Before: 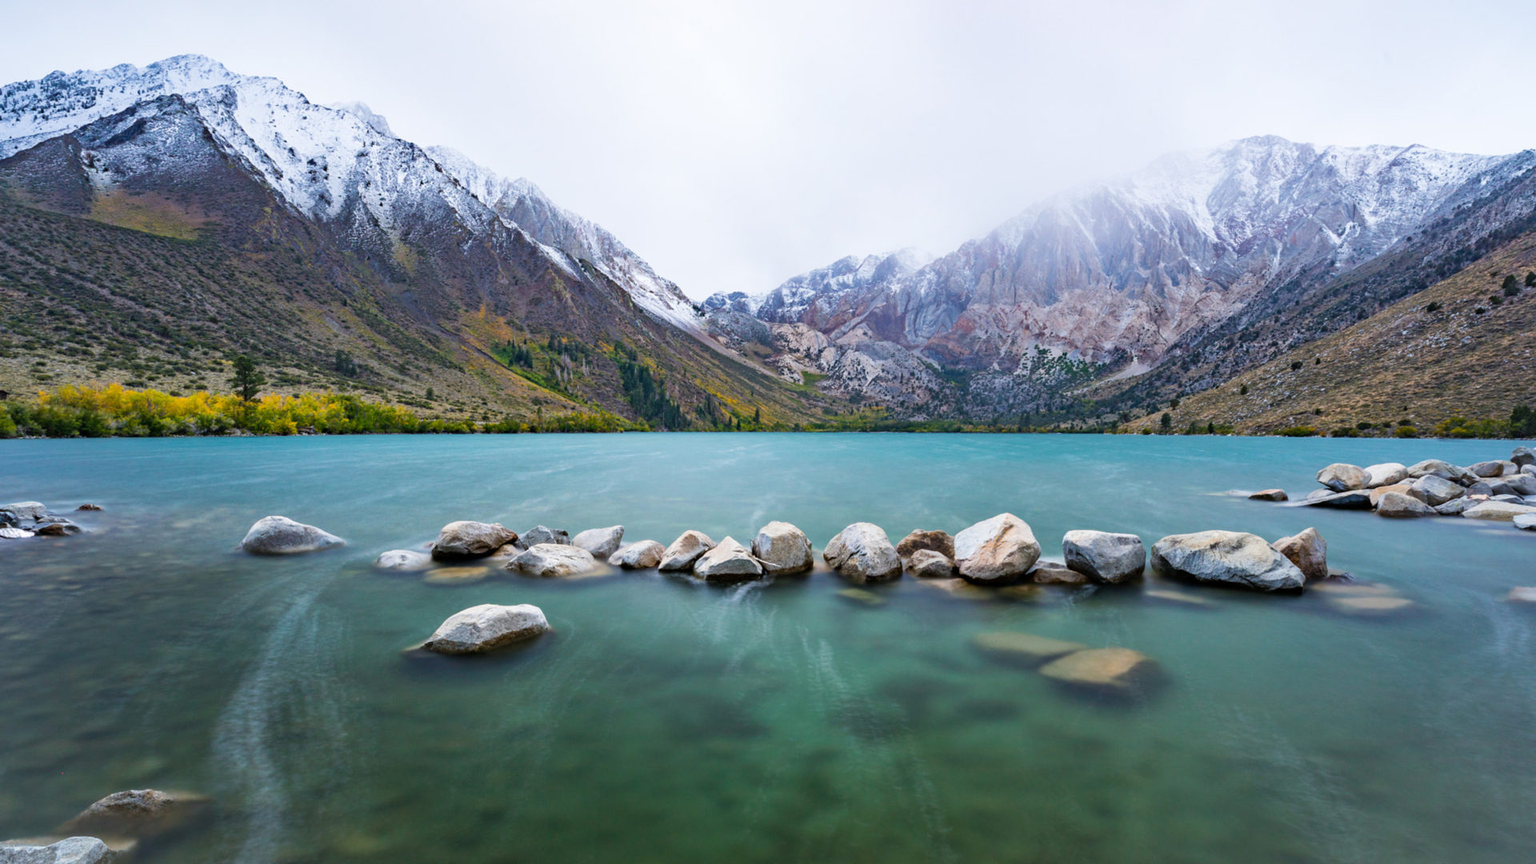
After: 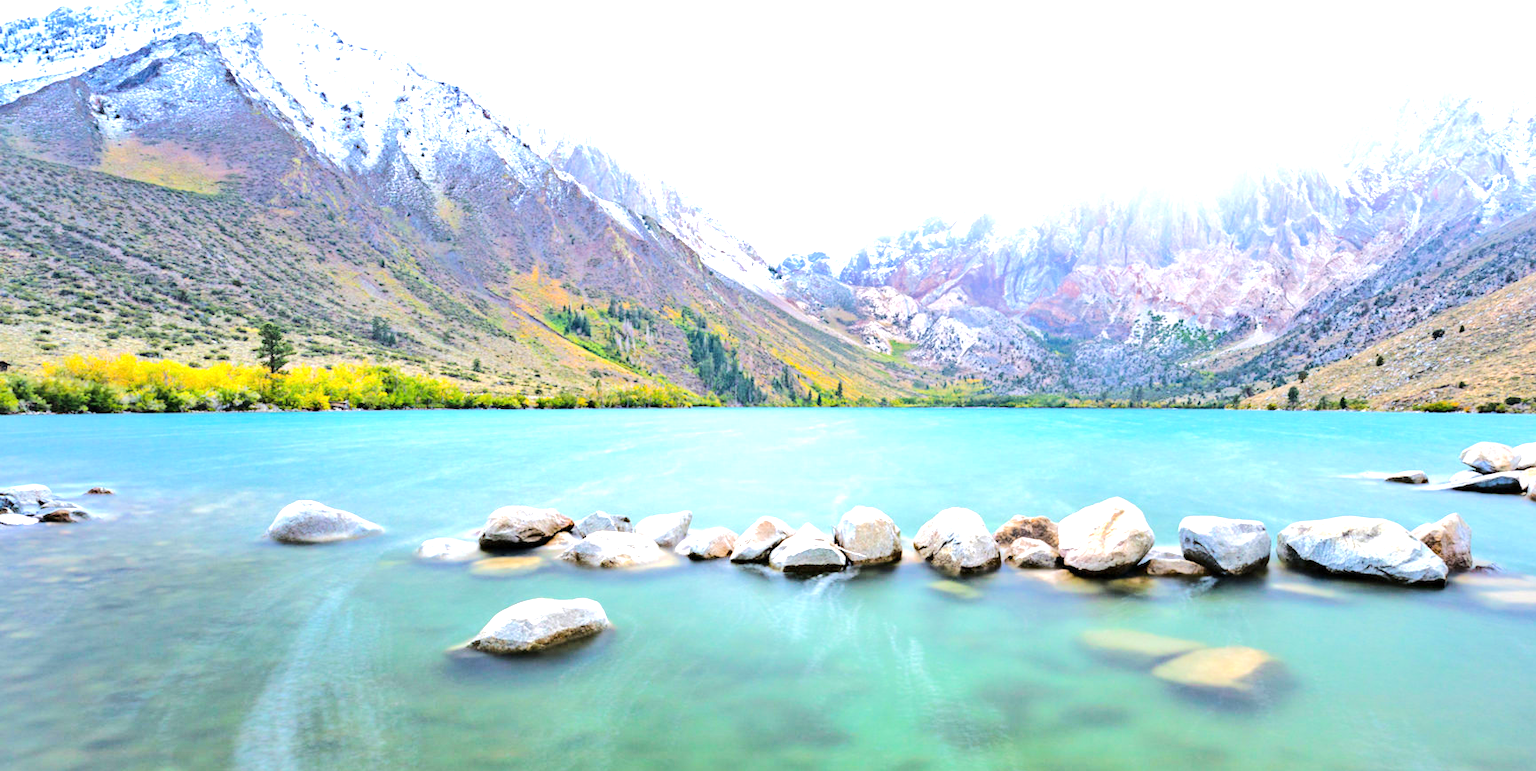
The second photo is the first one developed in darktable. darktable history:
exposure: exposure 1.204 EV, compensate highlight preservation false
tone equalizer: -7 EV 0.164 EV, -6 EV 0.601 EV, -5 EV 1.15 EV, -4 EV 1.36 EV, -3 EV 1.13 EV, -2 EV 0.6 EV, -1 EV 0.159 EV, edges refinement/feathering 500, mask exposure compensation -1.57 EV, preserve details no
crop: top 7.504%, right 9.793%, bottom 11.904%
